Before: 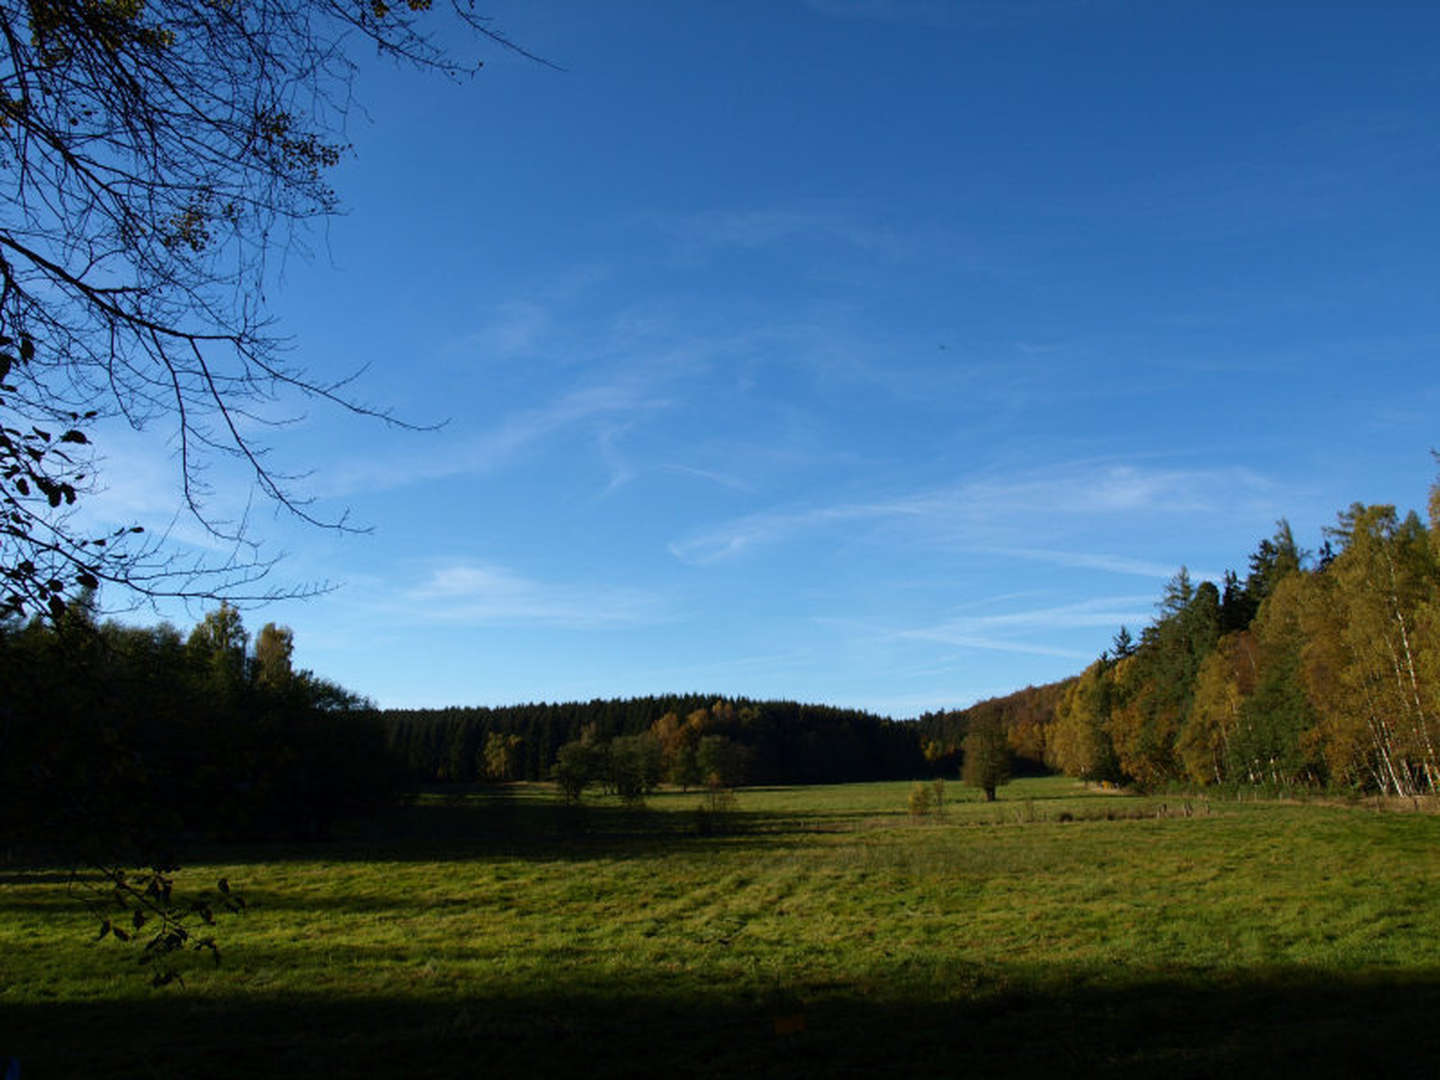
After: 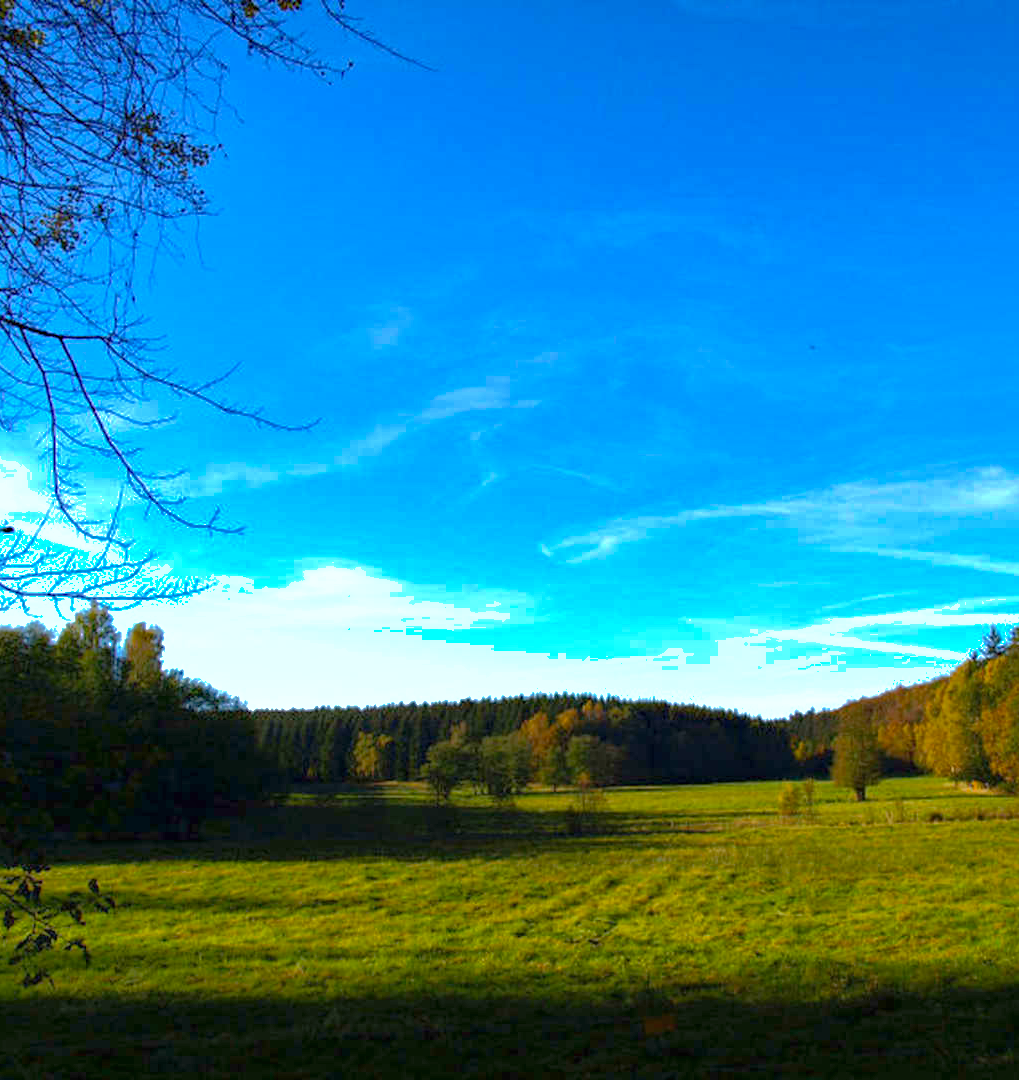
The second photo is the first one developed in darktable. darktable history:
color balance rgb: perceptual saturation grading › global saturation 25%, global vibrance 10%
crop and rotate: left 9.061%, right 20.142%
shadows and highlights: highlights -60
exposure: black level correction 0, exposure 1.1 EV, compensate exposure bias true, compensate highlight preservation false
haze removal: compatibility mode true, adaptive false
